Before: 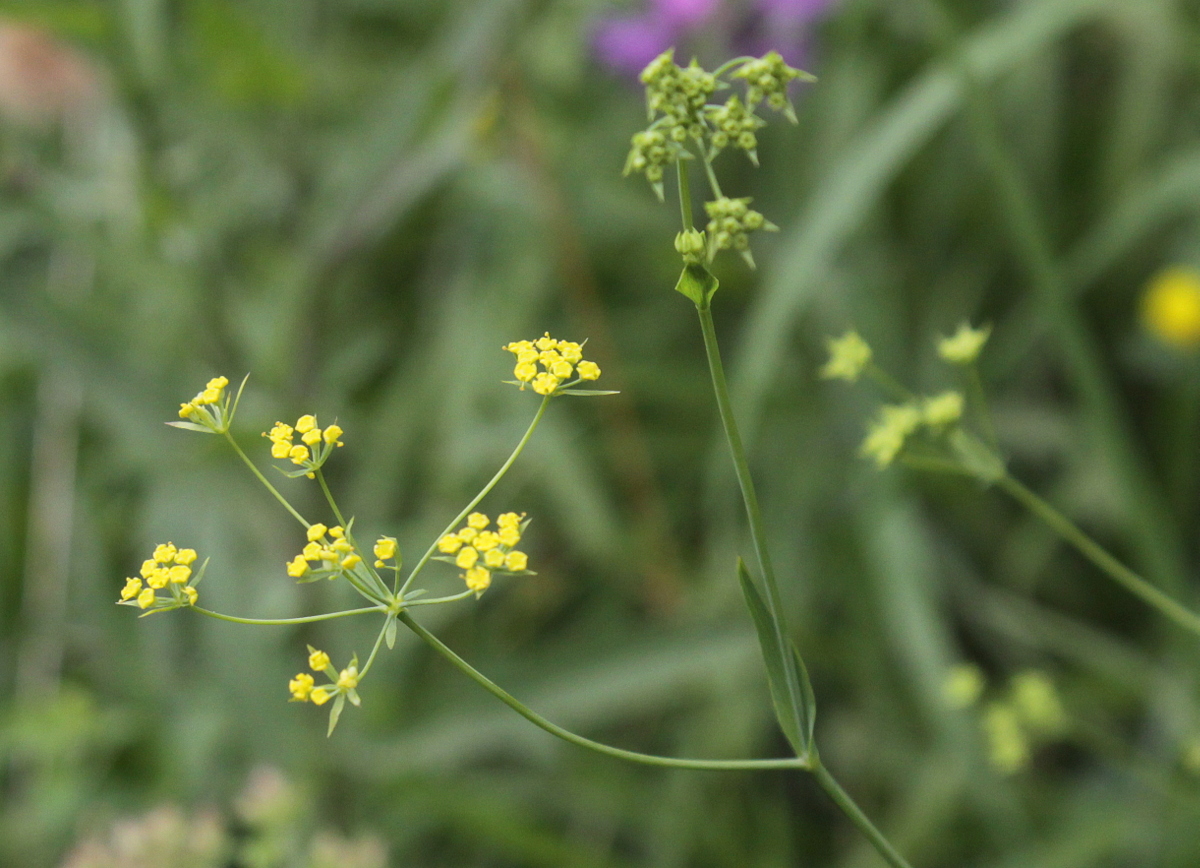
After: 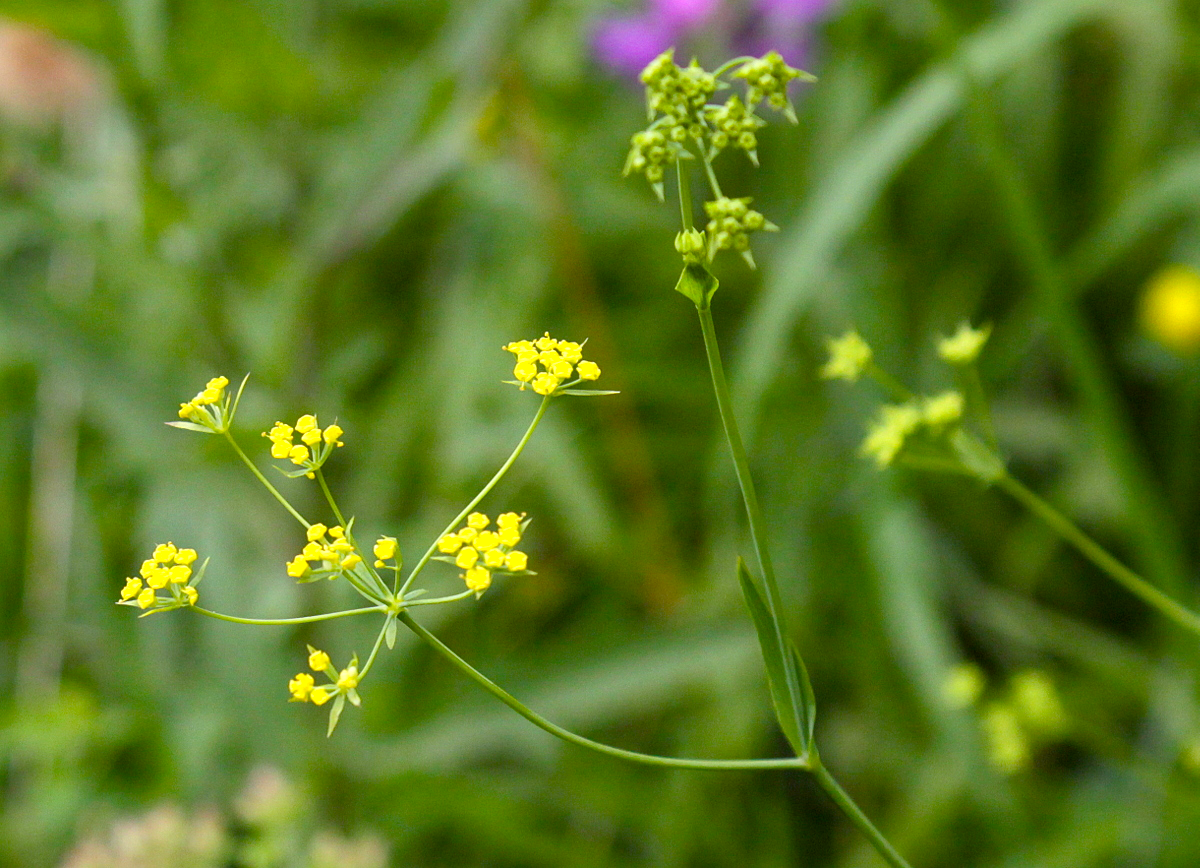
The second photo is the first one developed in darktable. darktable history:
sharpen: amount 0.201
color balance rgb: global offset › luminance -0.412%, linear chroma grading › shadows 10.468%, linear chroma grading › highlights 8.874%, linear chroma grading › global chroma 15.089%, linear chroma grading › mid-tones 14.816%, perceptual saturation grading › global saturation 14.219%, perceptual saturation grading › highlights -25.424%, perceptual saturation grading › shadows 25.705%, global vibrance 20%
tone equalizer: -8 EV -0.431 EV, -7 EV -0.366 EV, -6 EV -0.363 EV, -5 EV -0.212 EV, -3 EV 0.256 EV, -2 EV 0.304 EV, -1 EV 0.375 EV, +0 EV 0.394 EV
